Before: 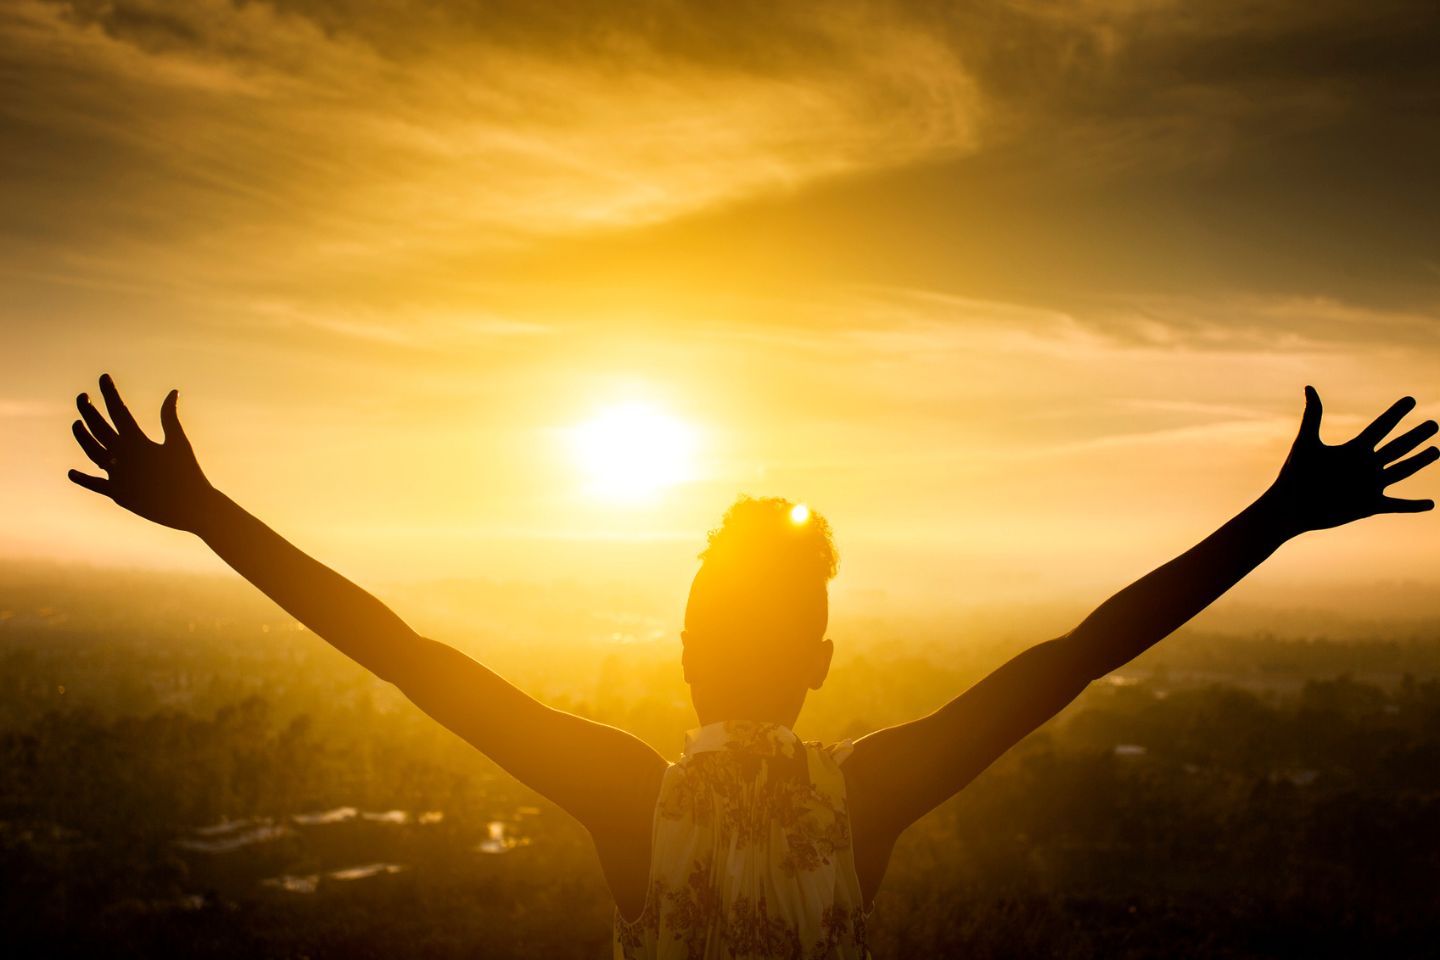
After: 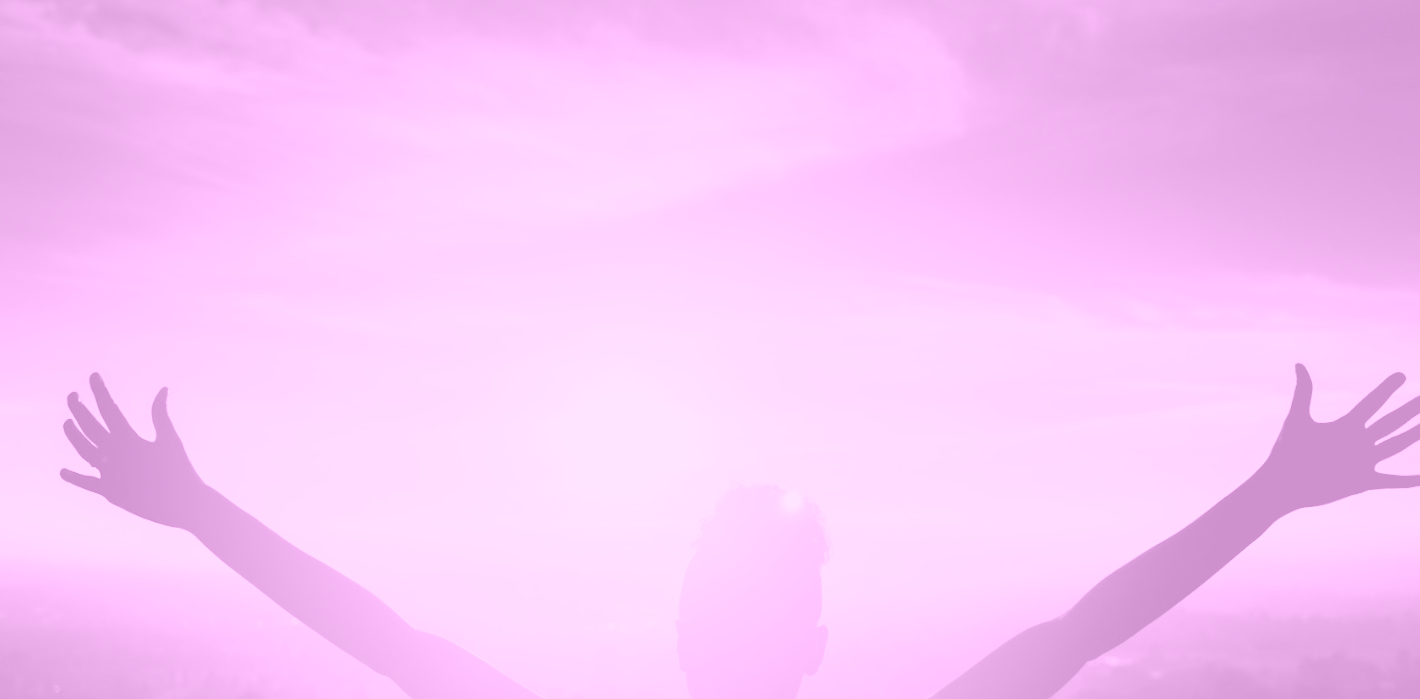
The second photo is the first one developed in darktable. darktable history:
colorize: hue 331.2°, saturation 69%, source mix 30.28%, lightness 69.02%, version 1
crop: bottom 24.967%
rotate and perspective: rotation -1°, crop left 0.011, crop right 0.989, crop top 0.025, crop bottom 0.975
